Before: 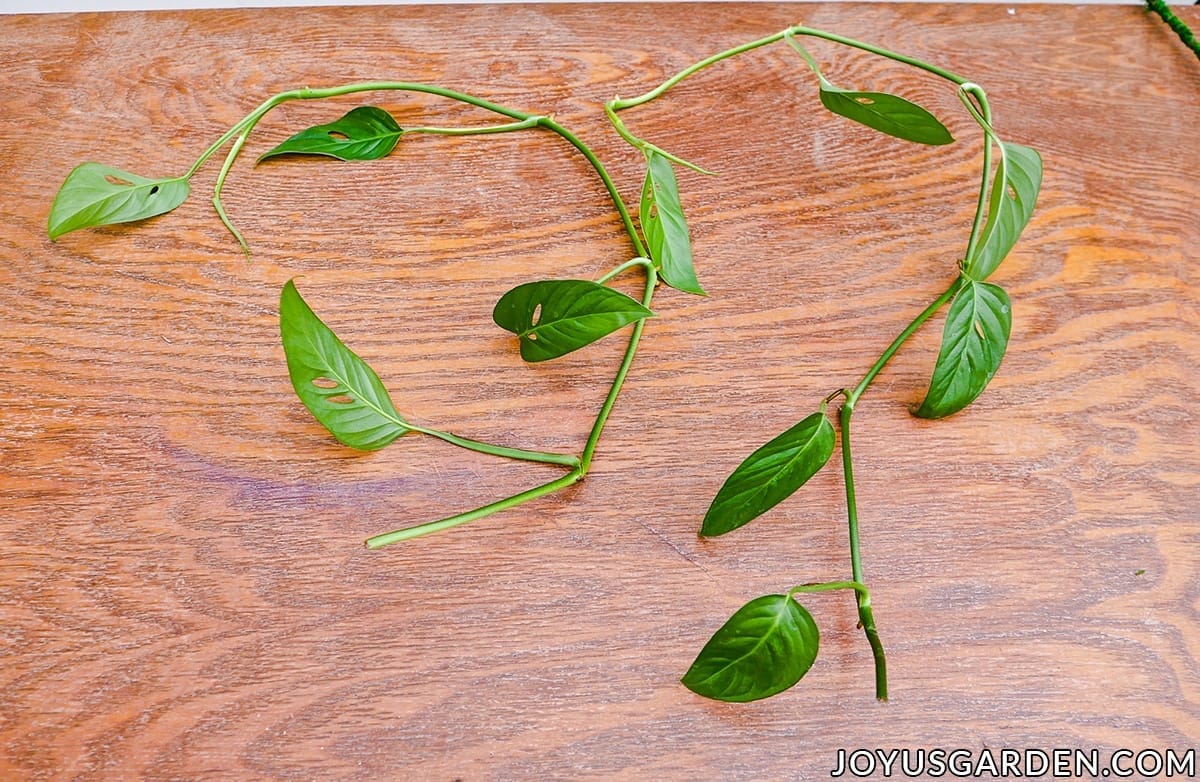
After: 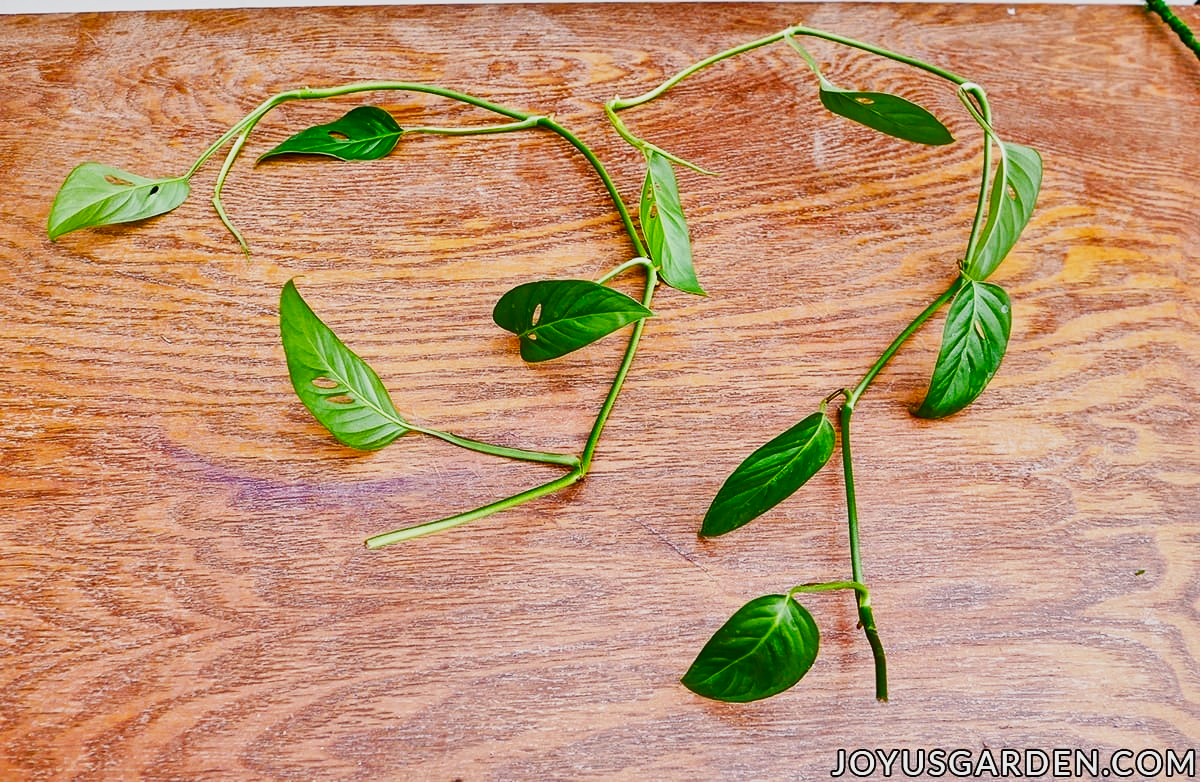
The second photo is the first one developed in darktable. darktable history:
contrast brightness saturation: contrast 0.069, brightness -0.145, saturation 0.109
shadows and highlights: radius 131.98, soften with gaussian
base curve: curves: ch0 [(0, 0) (0.088, 0.125) (0.176, 0.251) (0.354, 0.501) (0.613, 0.749) (1, 0.877)], preserve colors none
